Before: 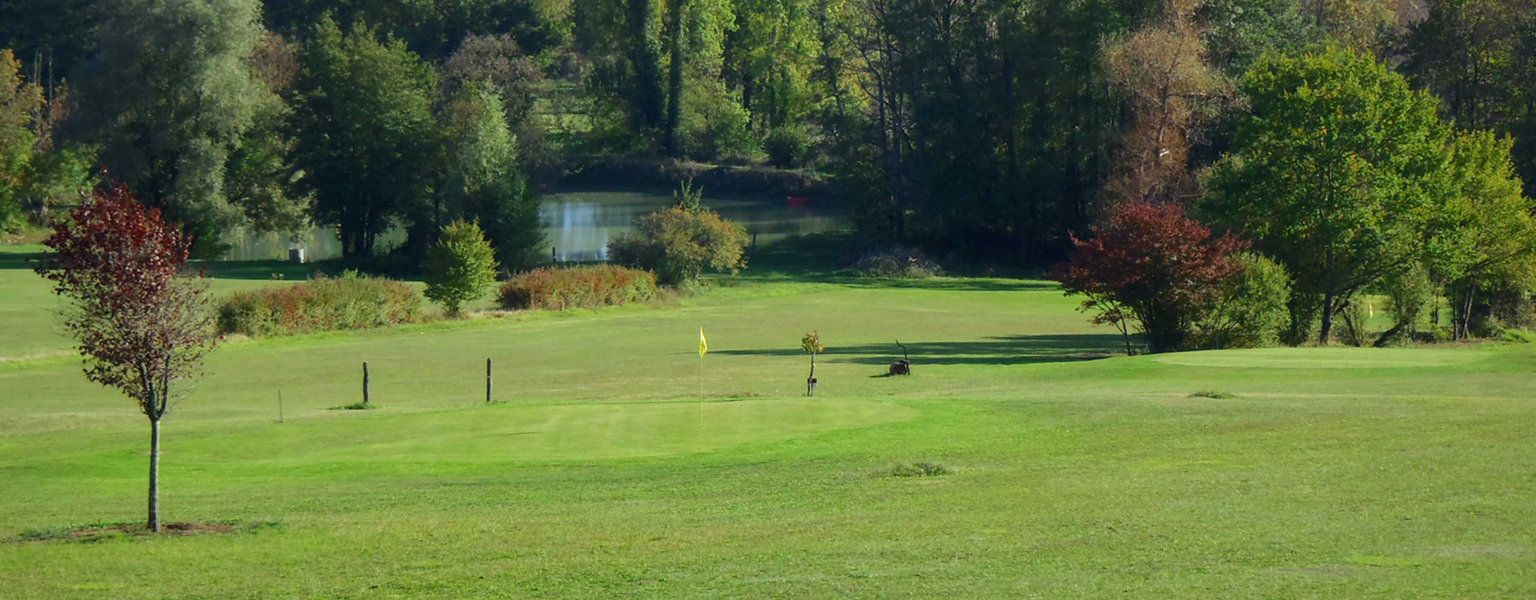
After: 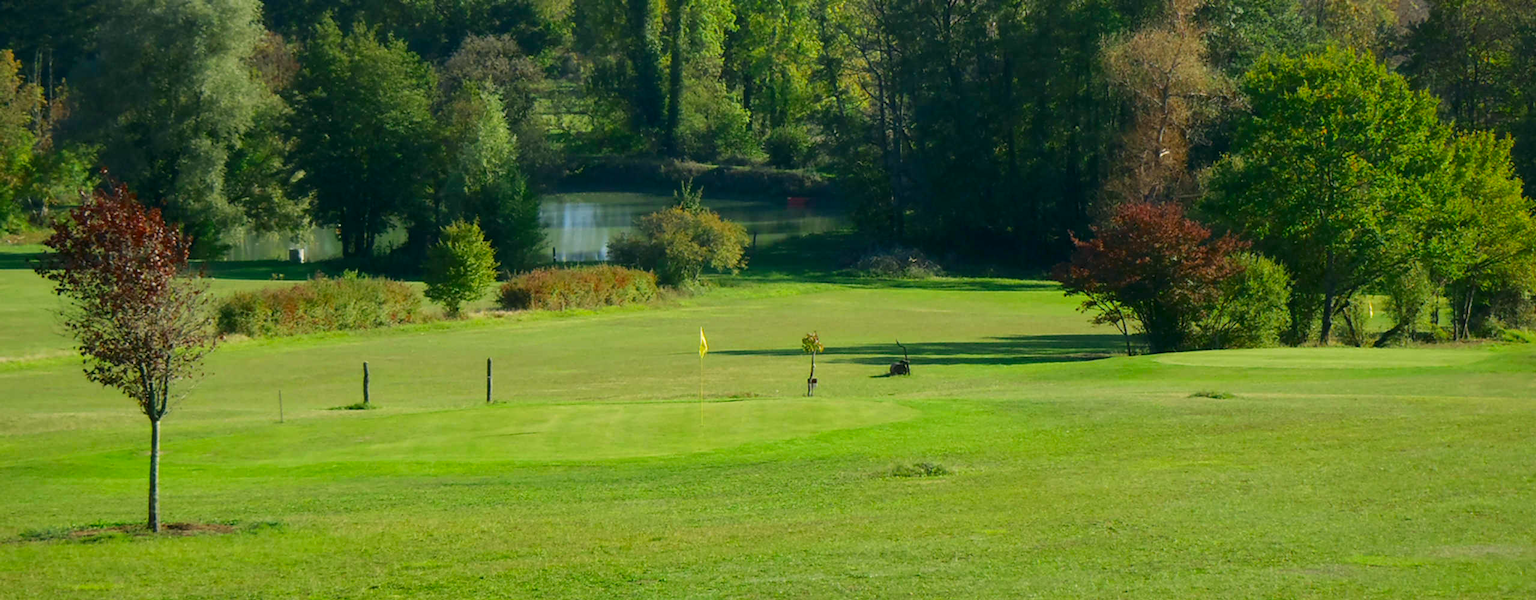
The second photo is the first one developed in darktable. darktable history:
contrast brightness saturation: contrast 0.04, saturation 0.16
color correction: highlights a* 4.02, highlights b* 4.98, shadows a* -7.55, shadows b* 4.98
